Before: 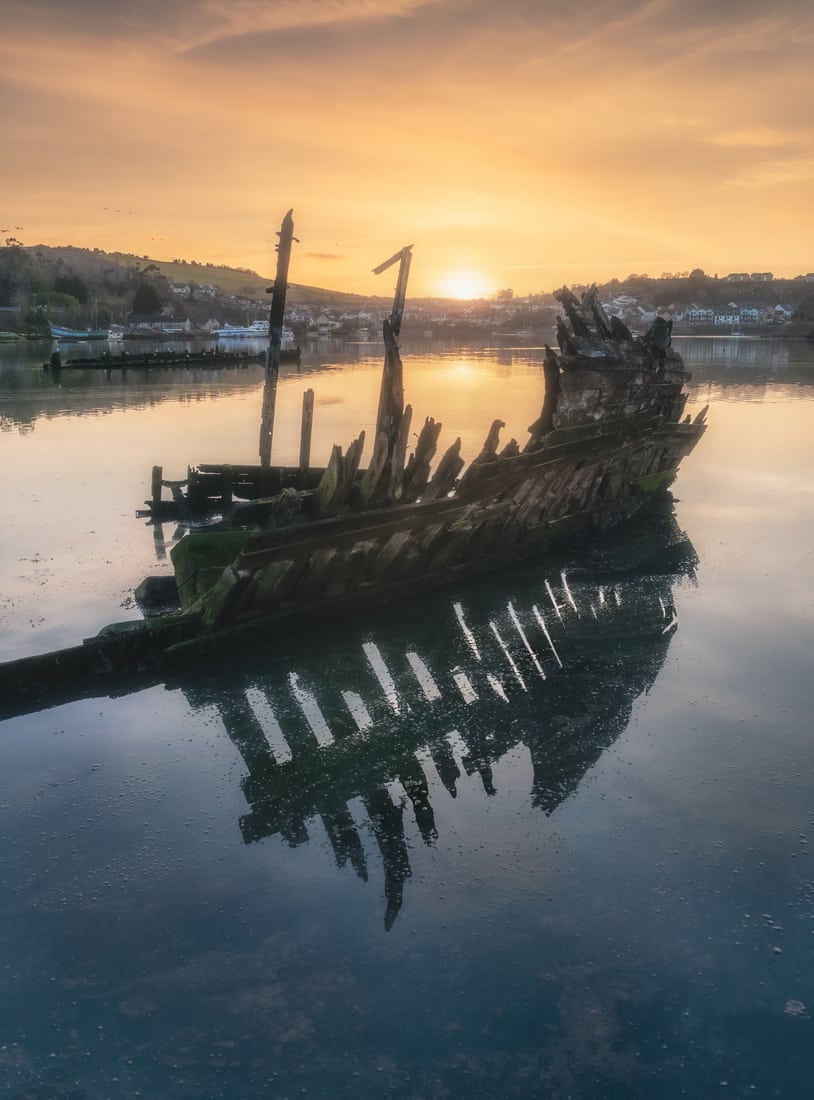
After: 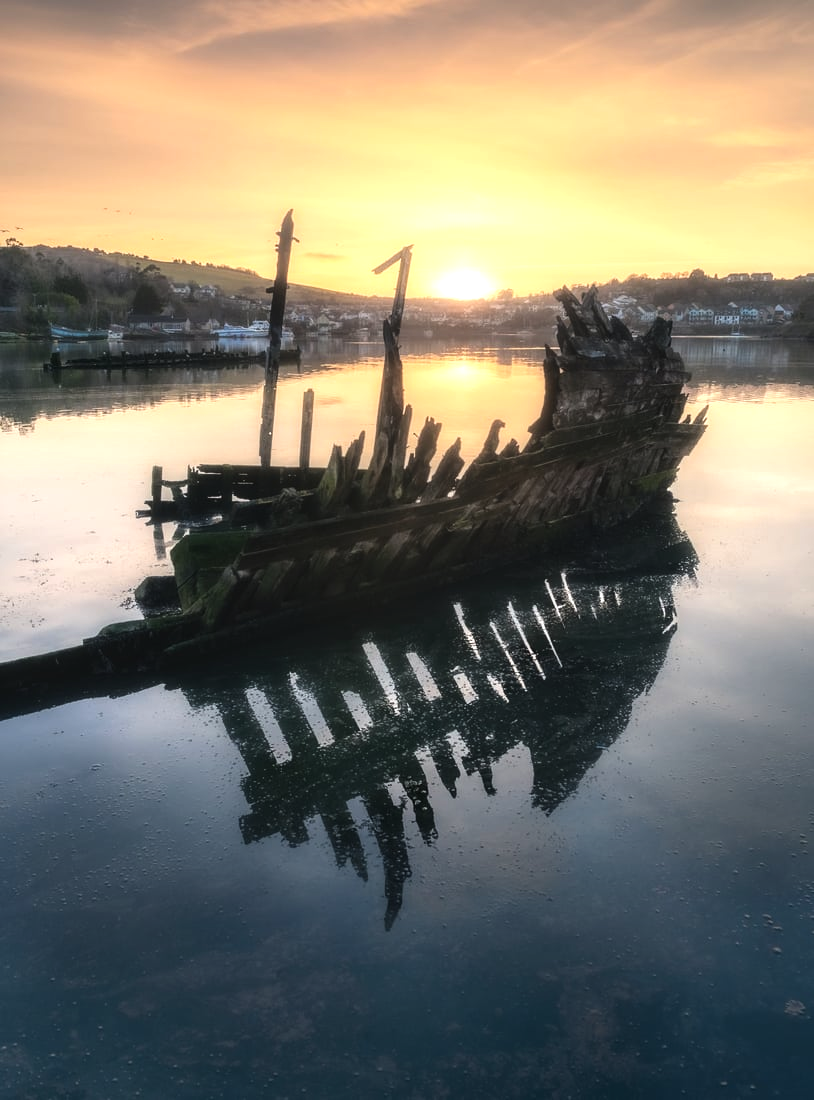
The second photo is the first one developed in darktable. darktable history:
tone equalizer: -8 EV -0.756 EV, -7 EV -0.702 EV, -6 EV -0.604 EV, -5 EV -0.395 EV, -3 EV 0.402 EV, -2 EV 0.6 EV, -1 EV 0.691 EV, +0 EV 0.719 EV, smoothing diameter 2.05%, edges refinement/feathering 20.91, mask exposure compensation -1.57 EV, filter diffusion 5
